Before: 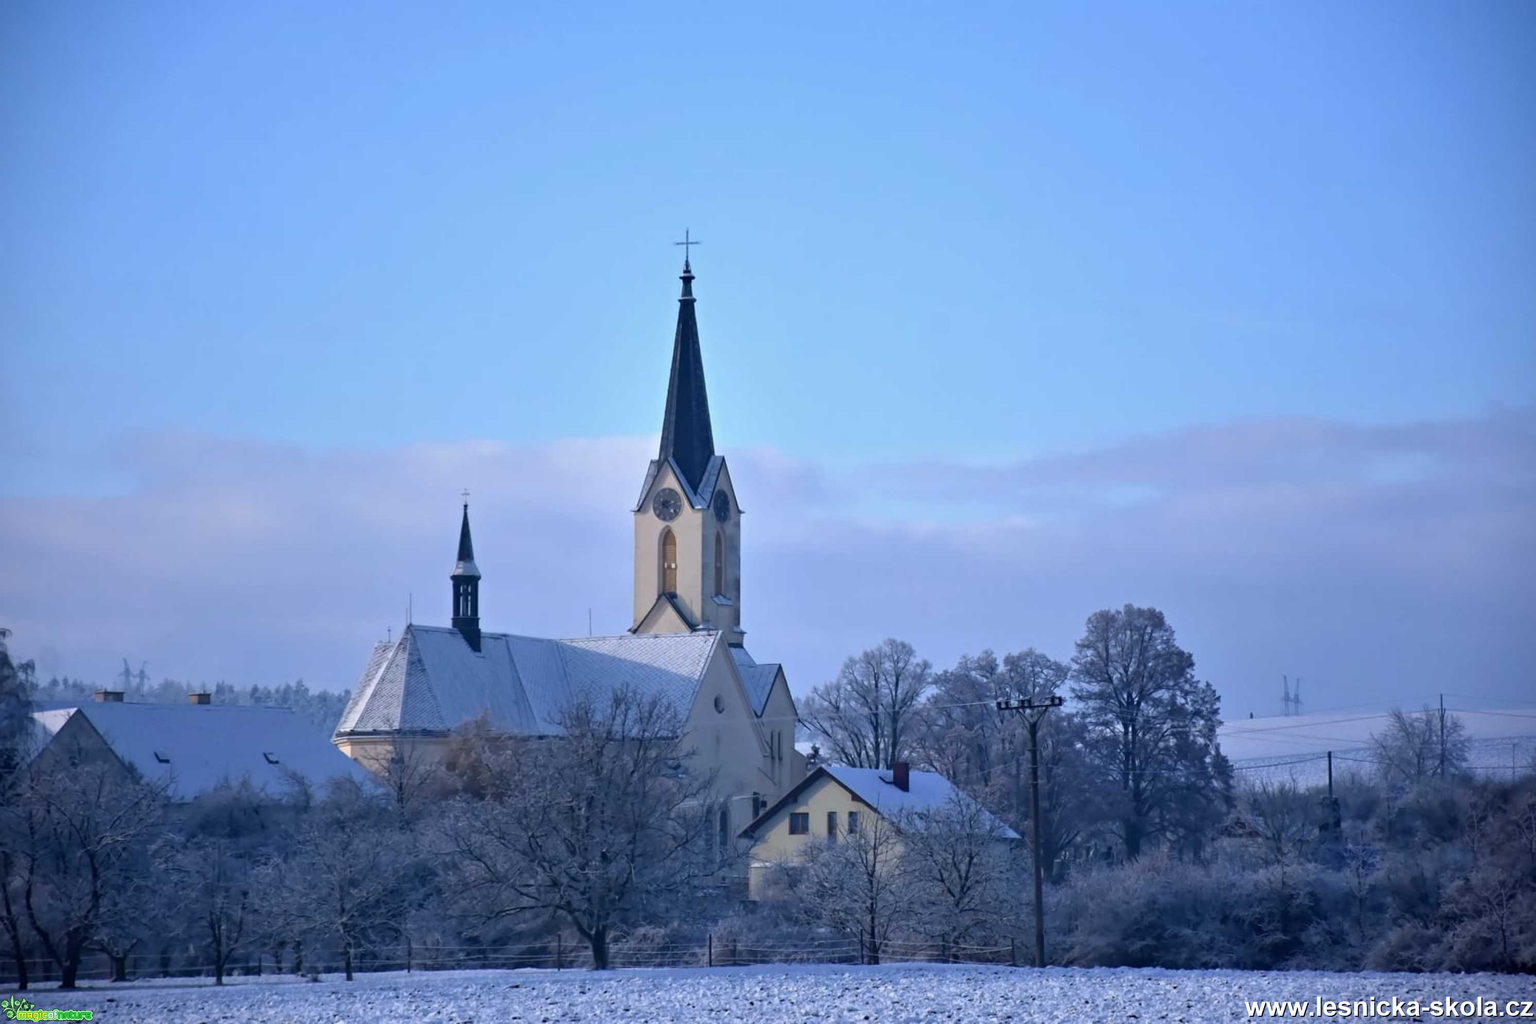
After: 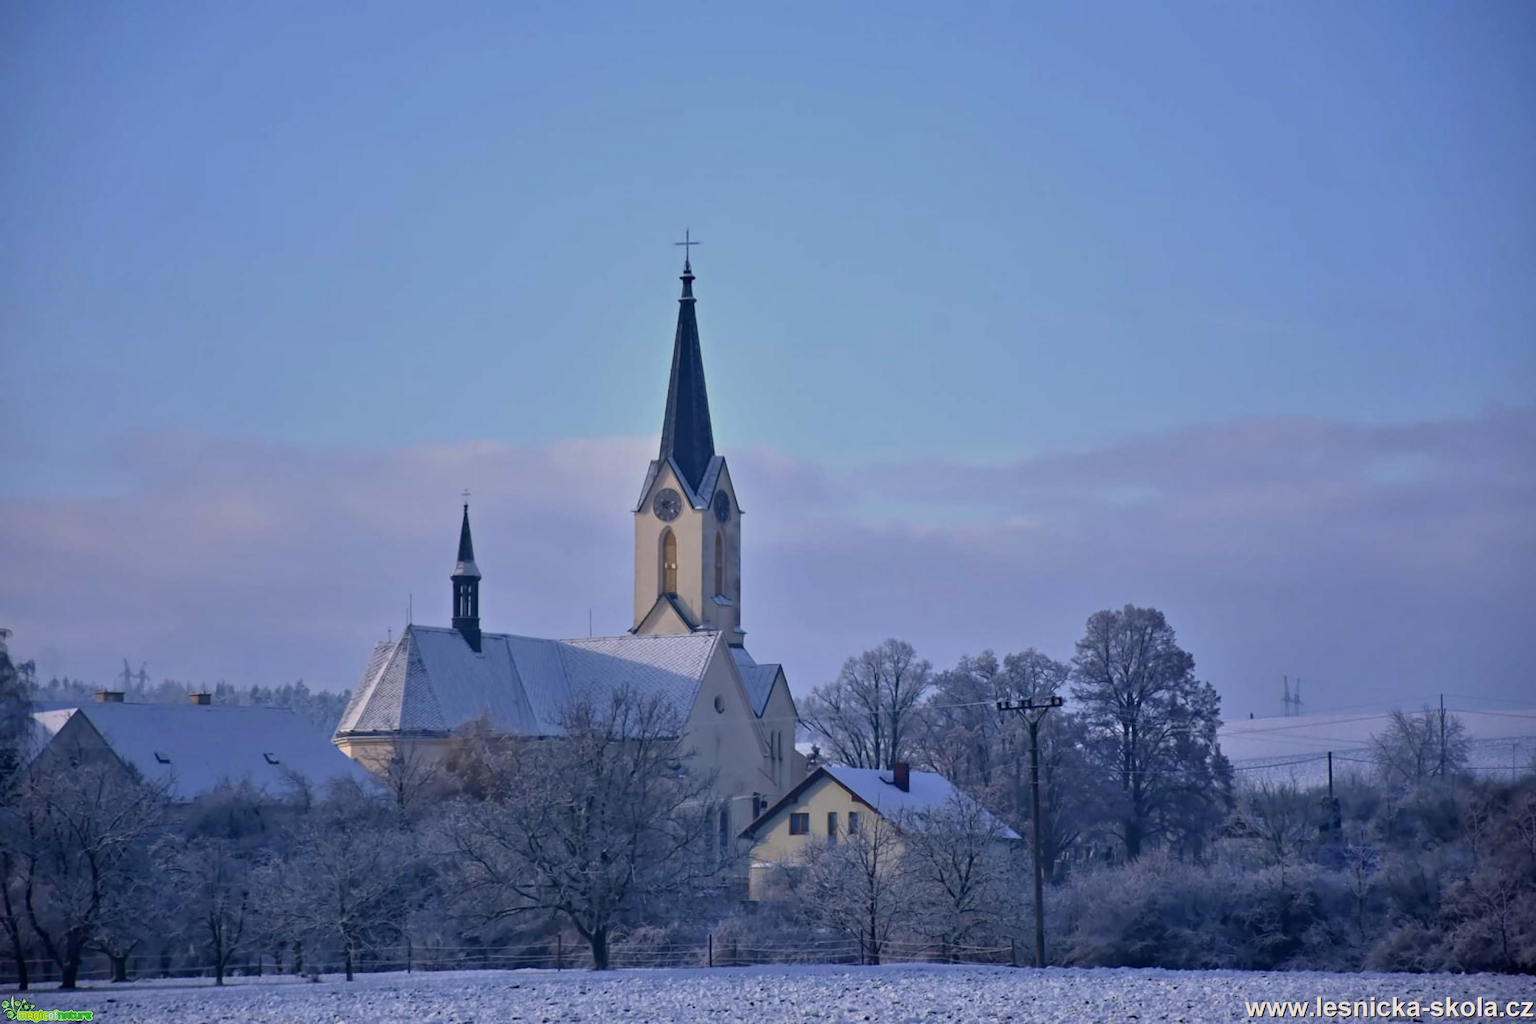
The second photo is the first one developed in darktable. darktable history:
color correction: highlights a* 3.67, highlights b* 5.1
tone equalizer: -8 EV -0.001 EV, -7 EV 0.003 EV, -6 EV -0.025 EV, -5 EV 0.021 EV, -4 EV -0.02 EV, -3 EV 0.012 EV, -2 EV -0.068 EV, -1 EV -0.28 EV, +0 EV -0.594 EV
